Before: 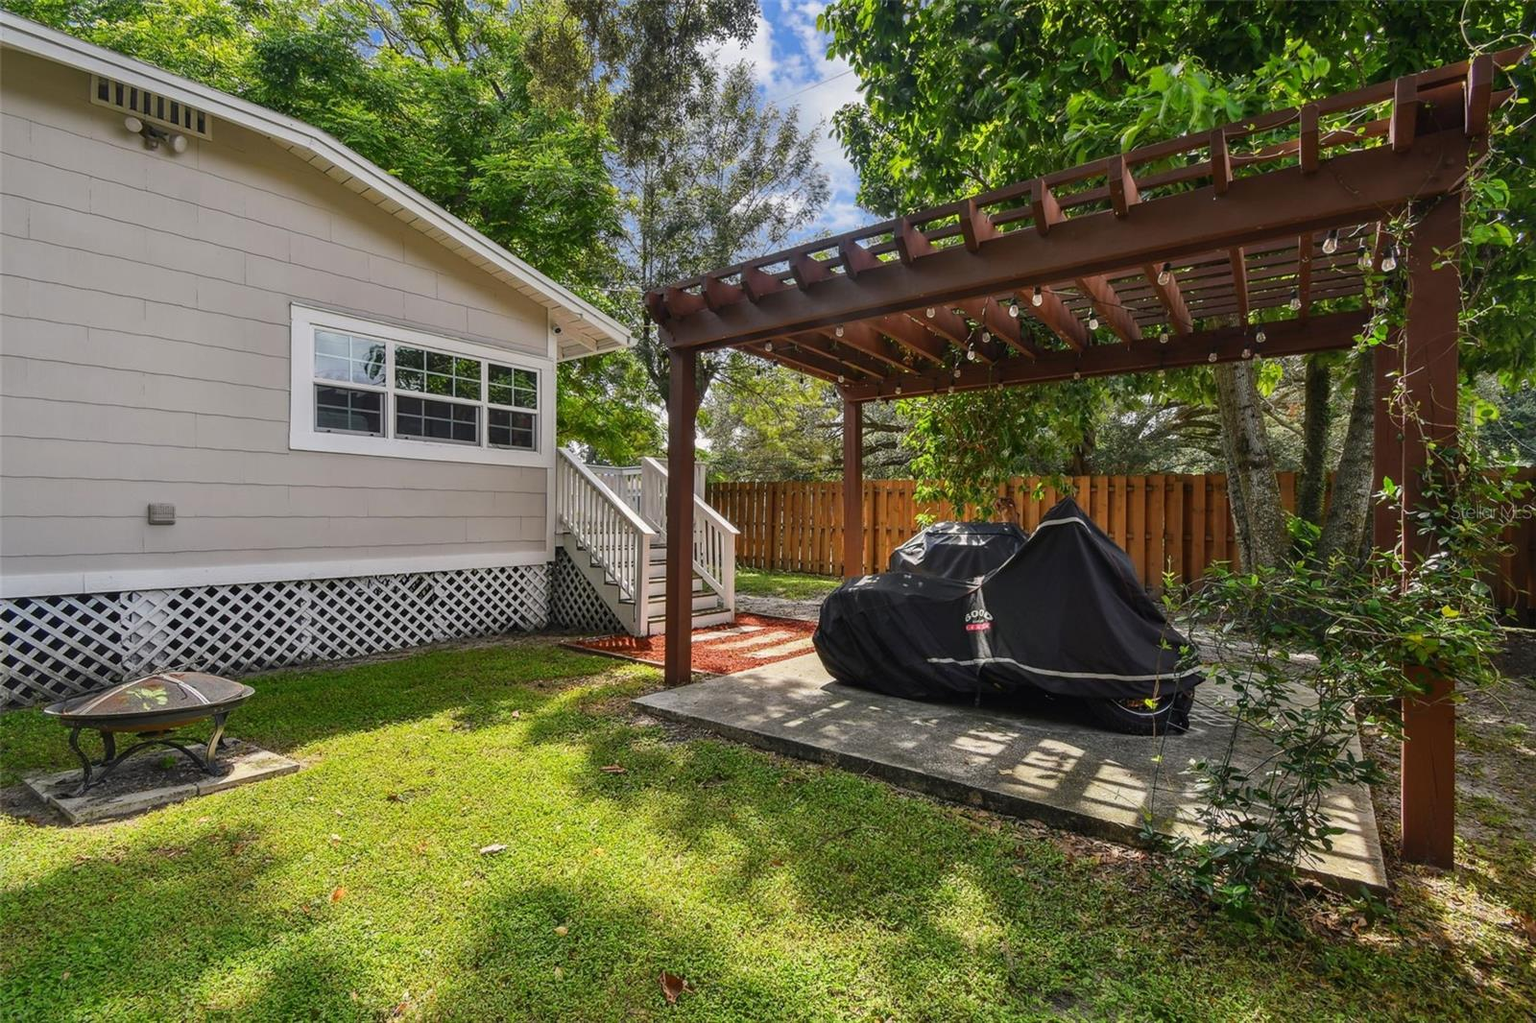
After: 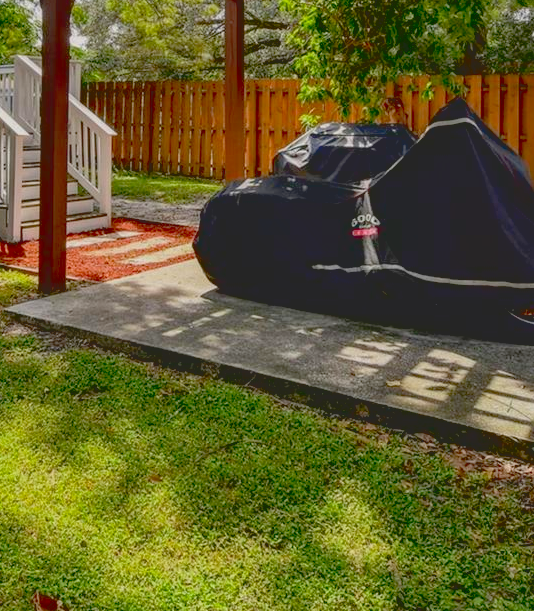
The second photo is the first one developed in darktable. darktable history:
exposure: black level correction 0.027, exposure 0.186 EV, compensate highlight preservation false
crop: left 40.899%, top 39.549%, right 25.67%, bottom 3.102%
contrast brightness saturation: contrast -0.296
